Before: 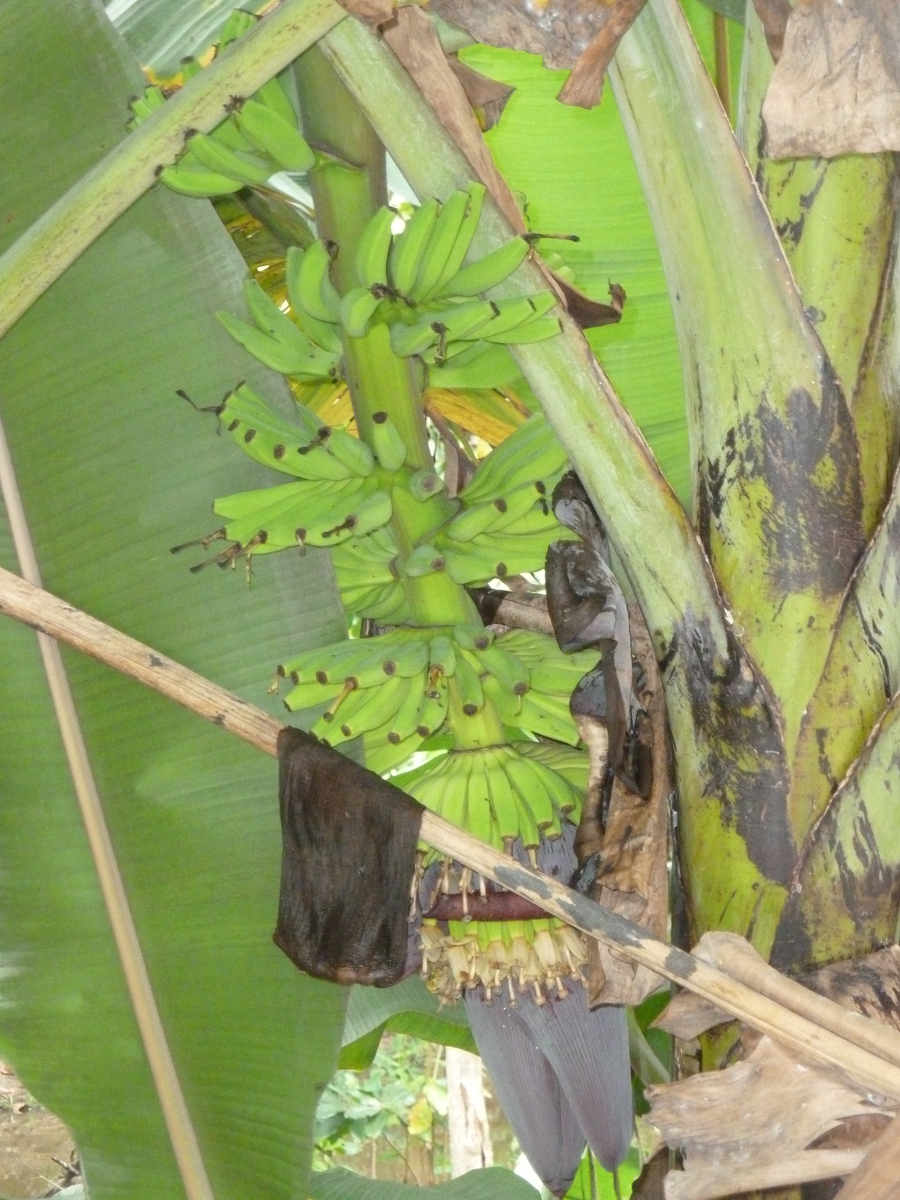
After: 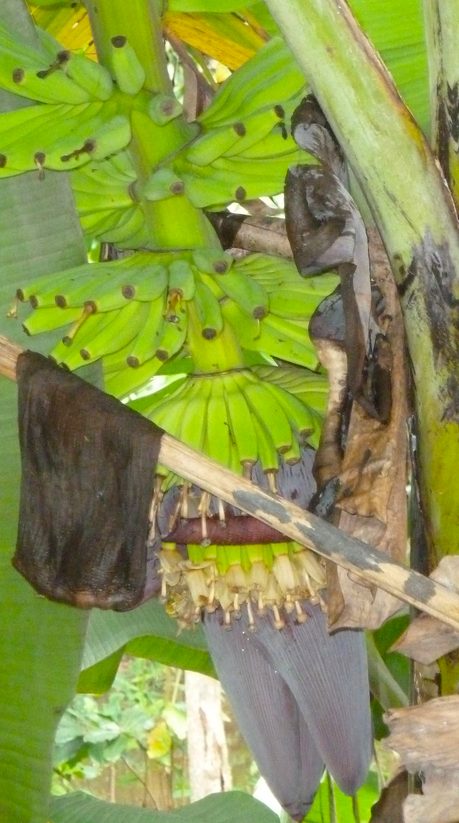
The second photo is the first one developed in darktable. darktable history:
color balance rgb: perceptual saturation grading › global saturation 25.09%
crop and rotate: left 29.105%, top 31.343%, right 19.805%
